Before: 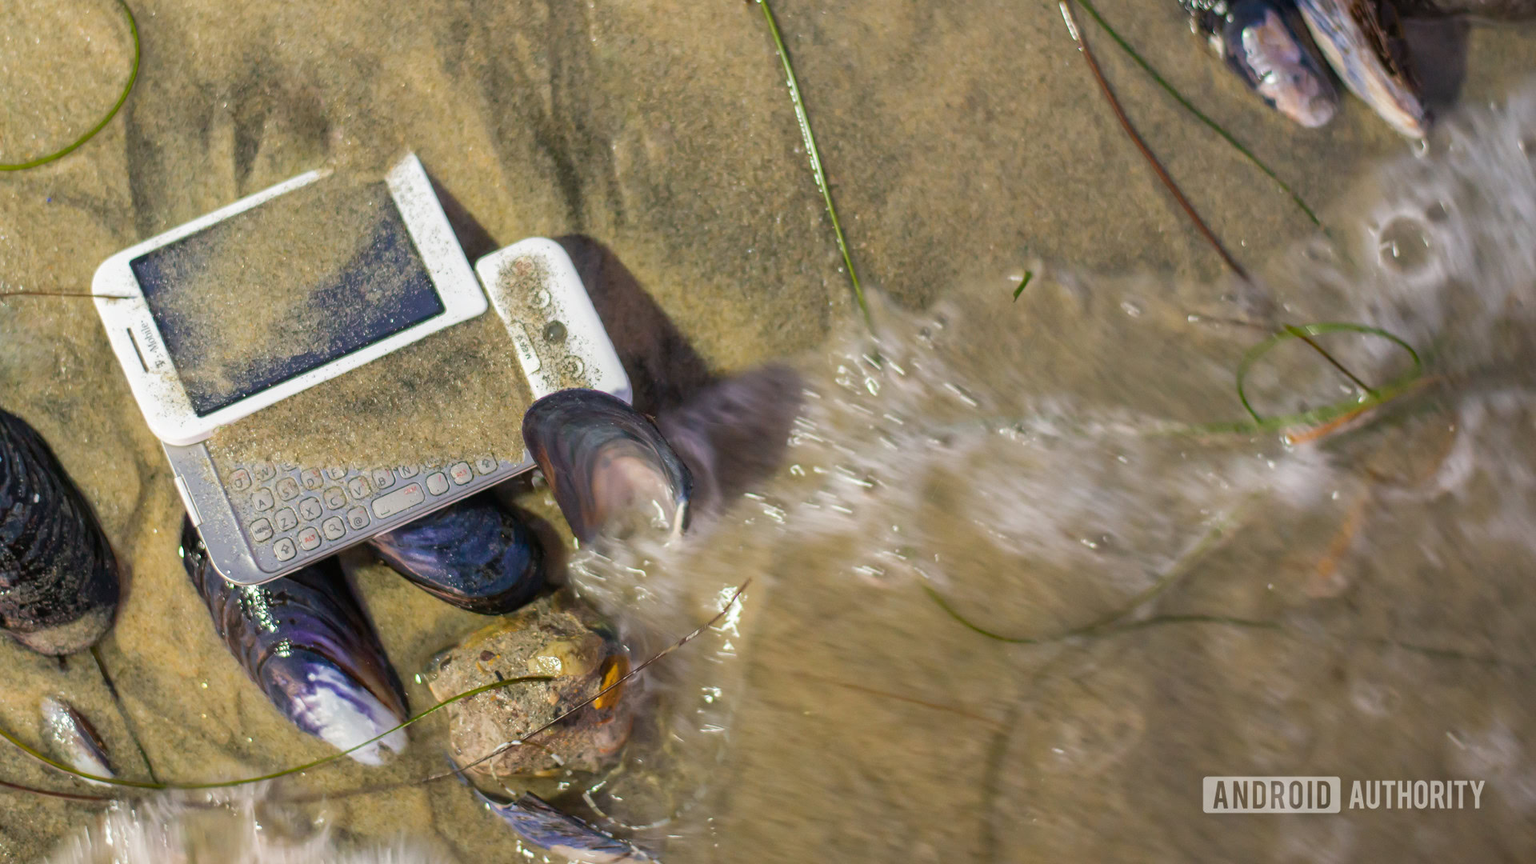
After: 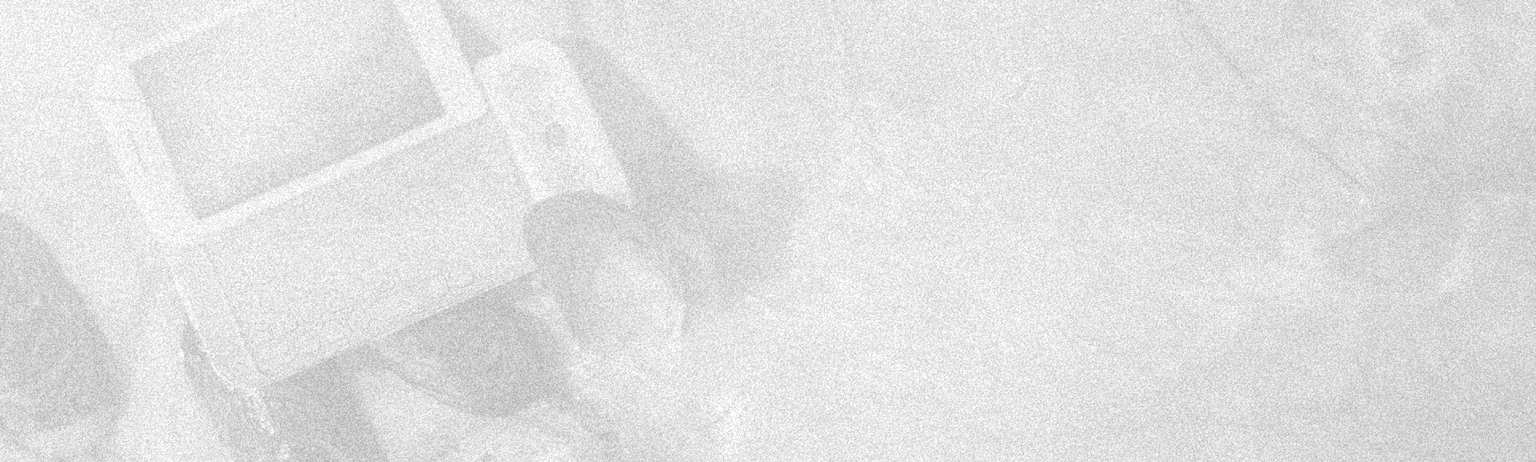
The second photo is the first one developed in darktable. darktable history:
grain: coarseness 46.9 ISO, strength 50.21%, mid-tones bias 0%
crop and rotate: top 23.043%, bottom 23.437%
monochrome: a 30.25, b 92.03
bloom: size 70%, threshold 25%, strength 70%
